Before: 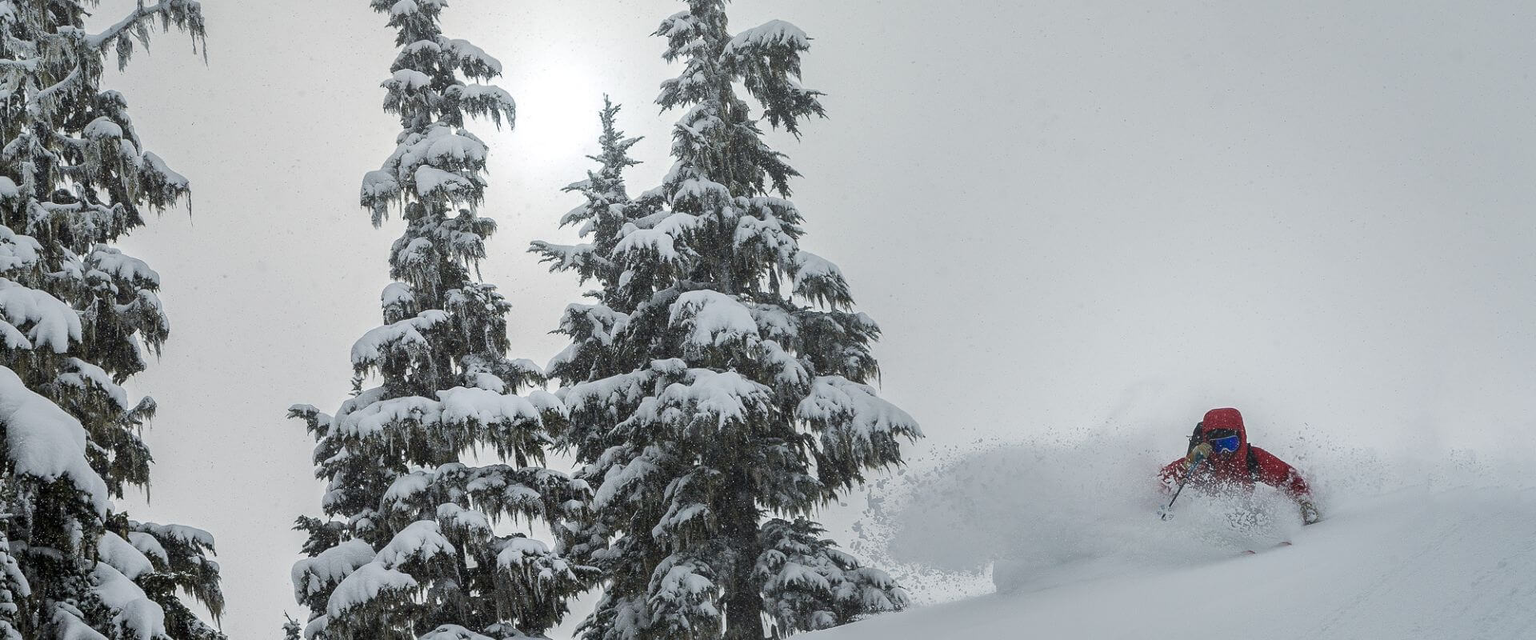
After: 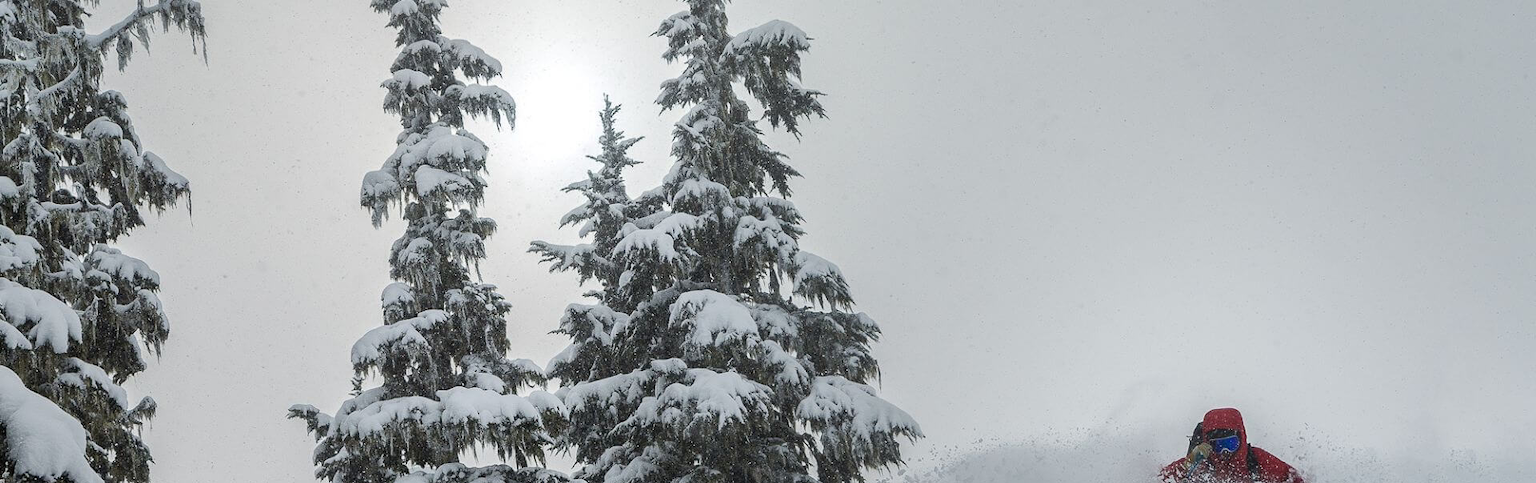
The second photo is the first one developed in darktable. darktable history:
crop: bottom 24.474%
